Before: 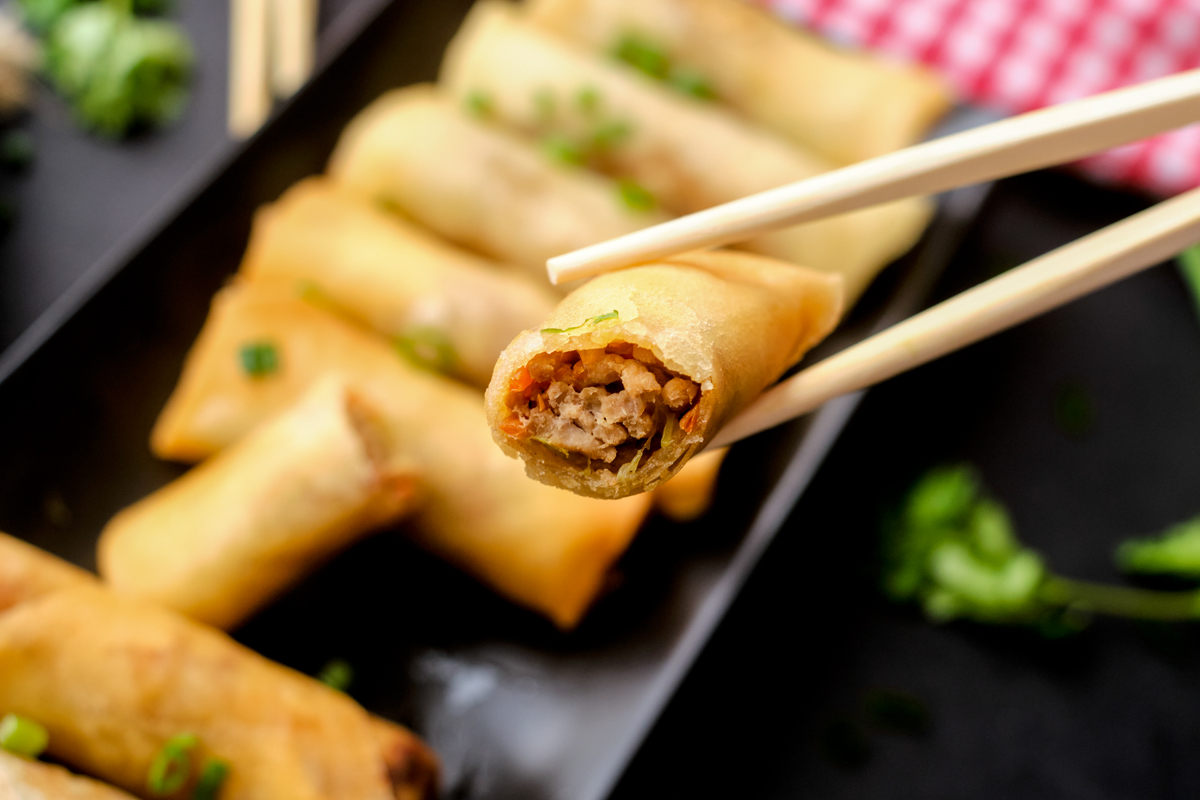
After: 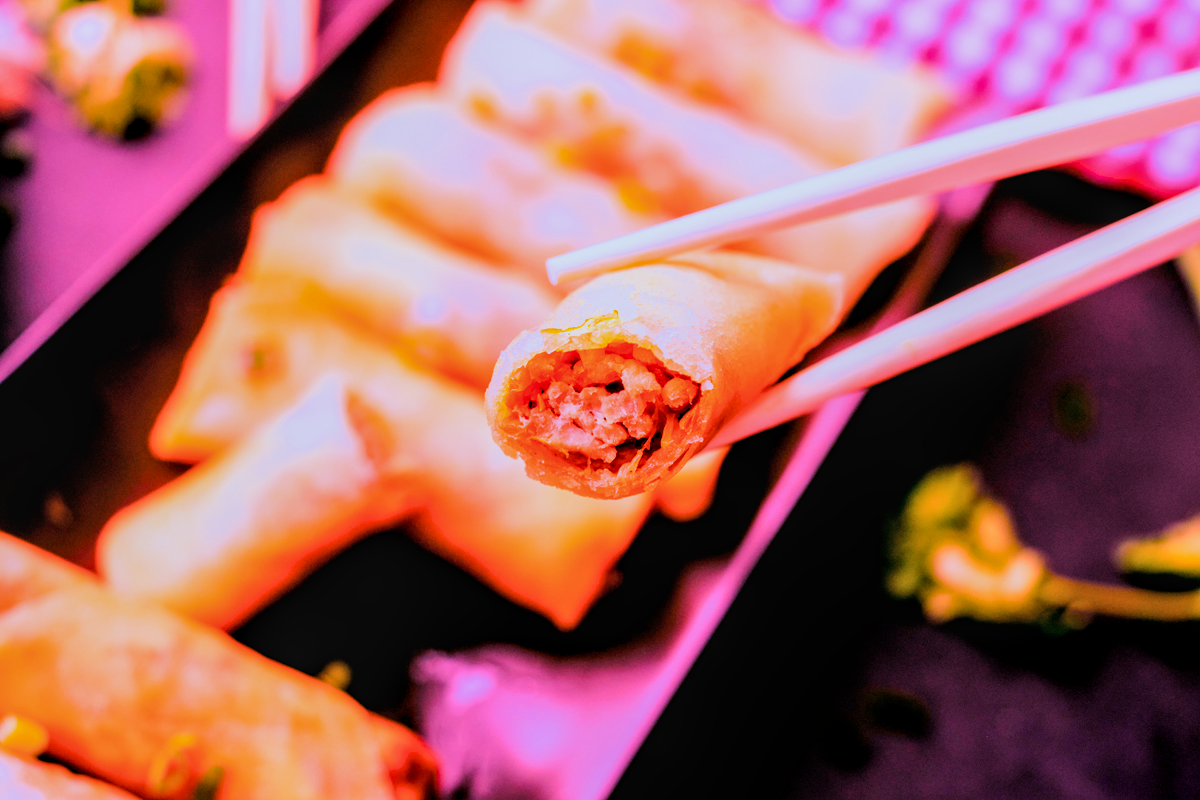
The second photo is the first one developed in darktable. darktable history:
local contrast: on, module defaults
raw chromatic aberrations: on, module defaults
color calibration: x 0.37, y 0.382, temperature 4313.32 K
exposure: black level correction 0.001, exposure 0.5 EV, compensate exposure bias true, compensate highlight preservation false
filmic rgb: black relative exposure -7.65 EV, white relative exposure 4.56 EV, hardness 3.61
highlight reconstruction: method reconstruct color, iterations 1, diameter of reconstruction 64 px
hot pixels: on, module defaults
lens correction: scale 1.01, crop 1, focal 85, aperture 2.8, distance 10.02, camera "Canon EOS RP", lens "Canon RF 85mm F2 MACRO IS STM"
raw denoise: x [[0, 0.25, 0.5, 0.75, 1] ×4]
white balance: red 2.229, blue 1.46
tone equalizer "mask blending: all purposes": on, module defaults
color balance rgb: perceptual saturation grading › global saturation 25%, perceptual brilliance grading › mid-tones 10%, perceptual brilliance grading › shadows 15%, global vibrance 20%
